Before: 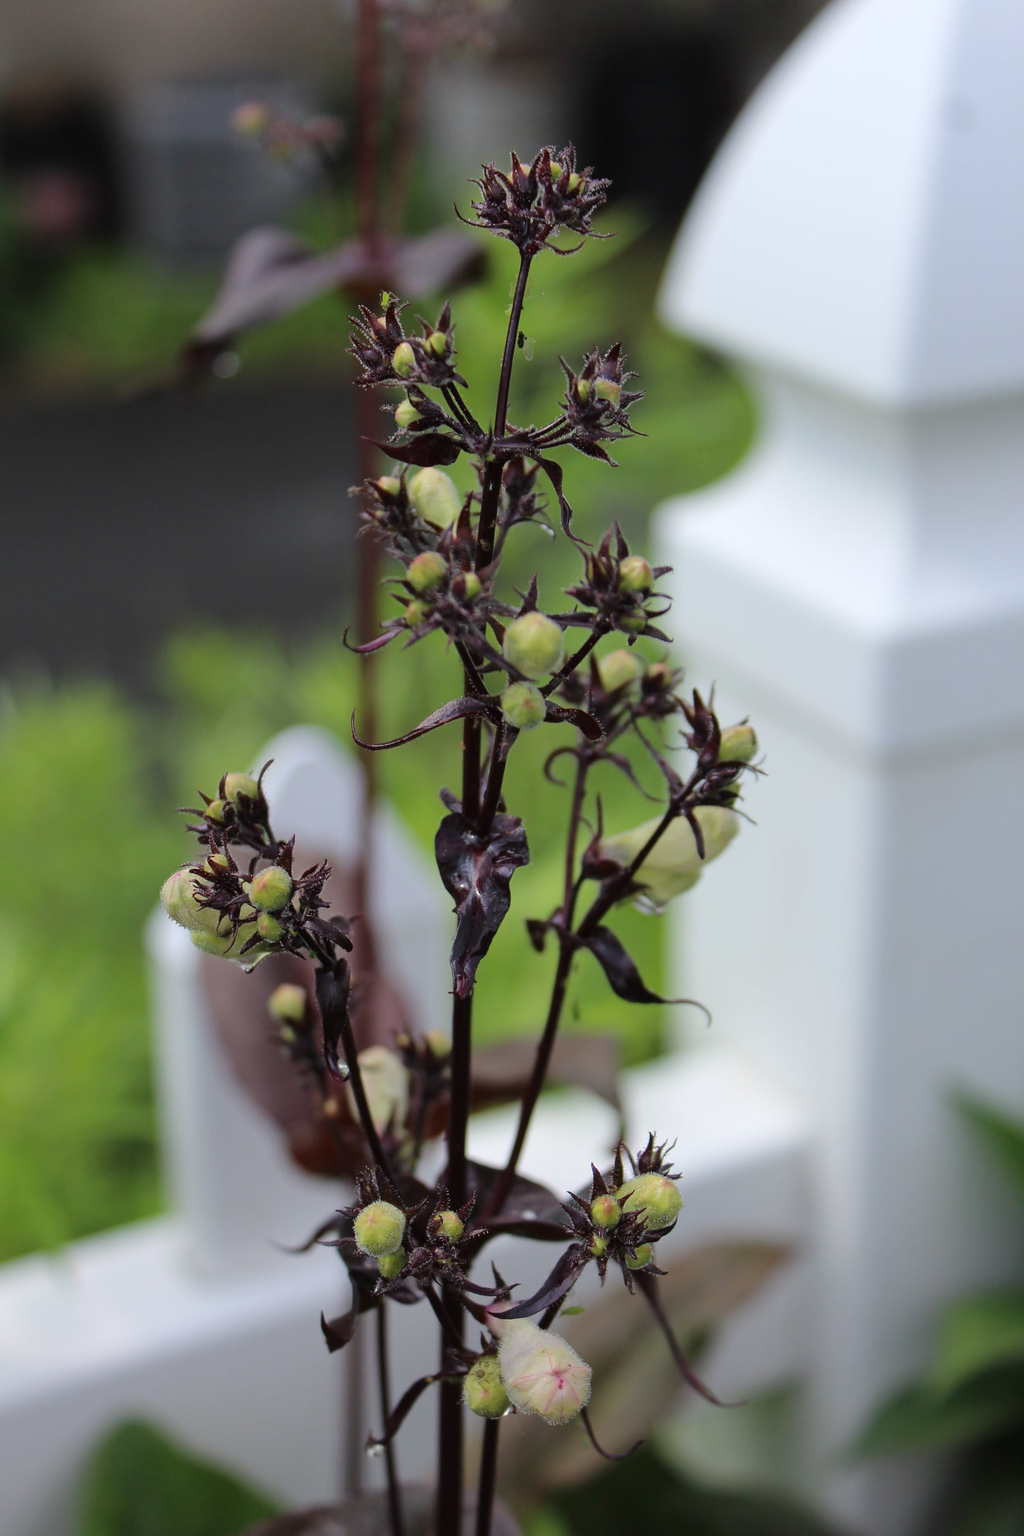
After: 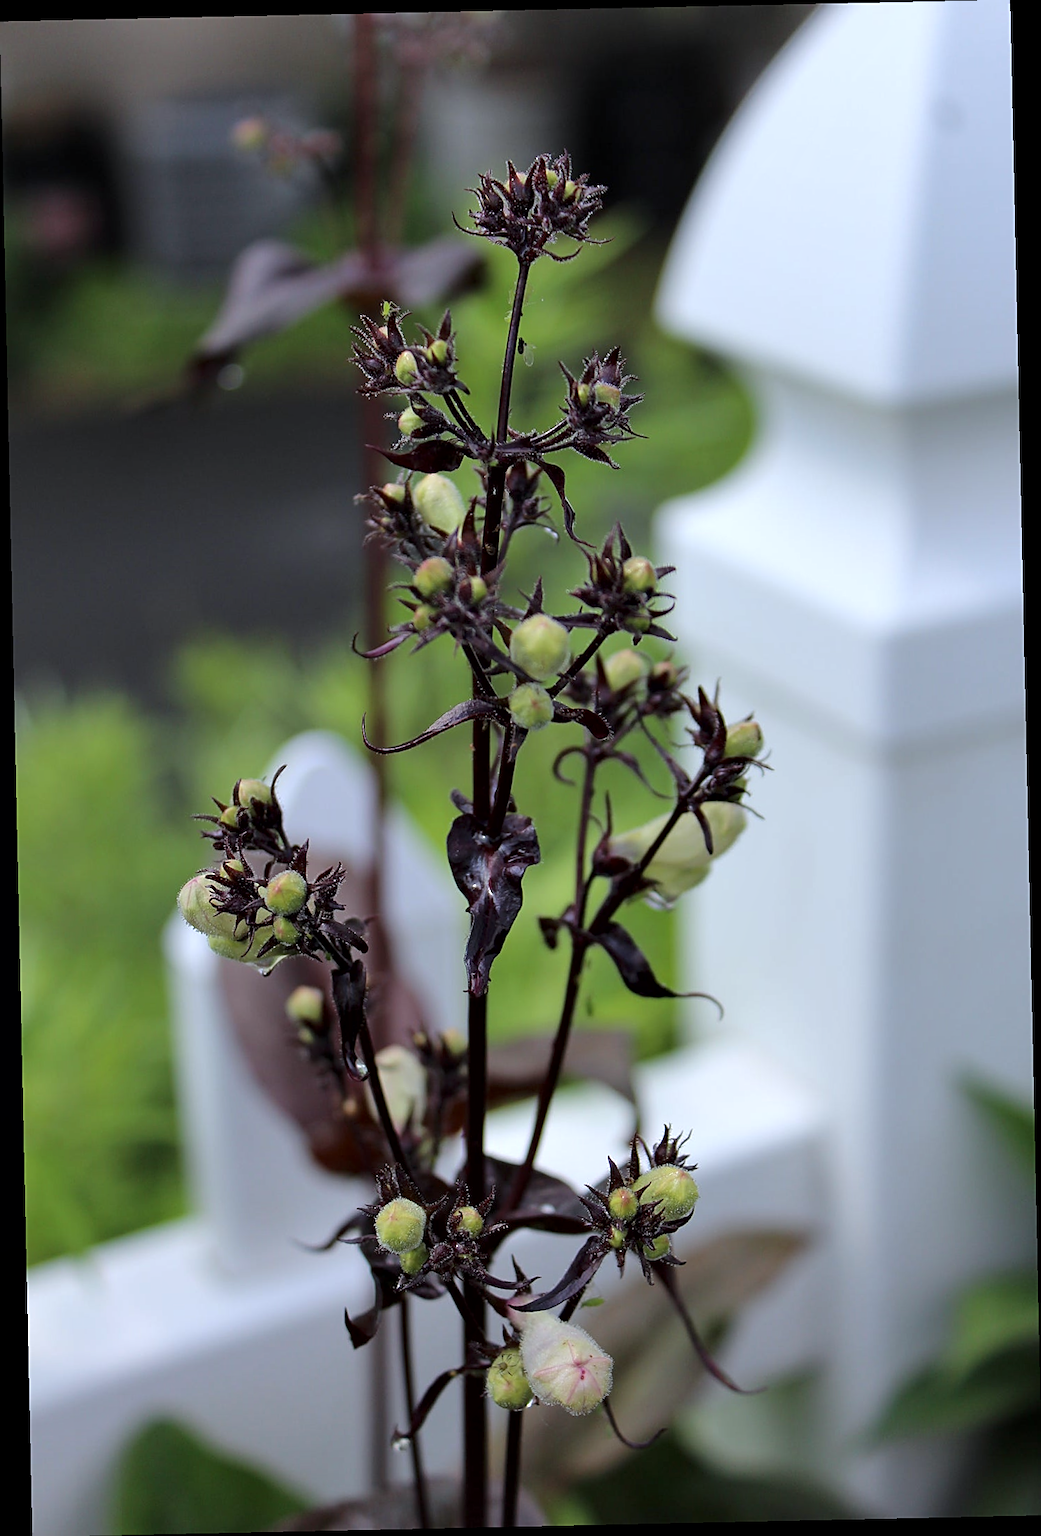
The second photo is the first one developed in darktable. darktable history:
contrast equalizer: octaves 7, y [[0.6 ×6], [0.55 ×6], [0 ×6], [0 ×6], [0 ×6]], mix 0.3
sharpen: on, module defaults
shadows and highlights: shadows 4.1, highlights -17.6, soften with gaussian
rotate and perspective: rotation -1.24°, automatic cropping off
white balance: red 0.967, blue 1.049
contrast brightness saturation: saturation -0.05
